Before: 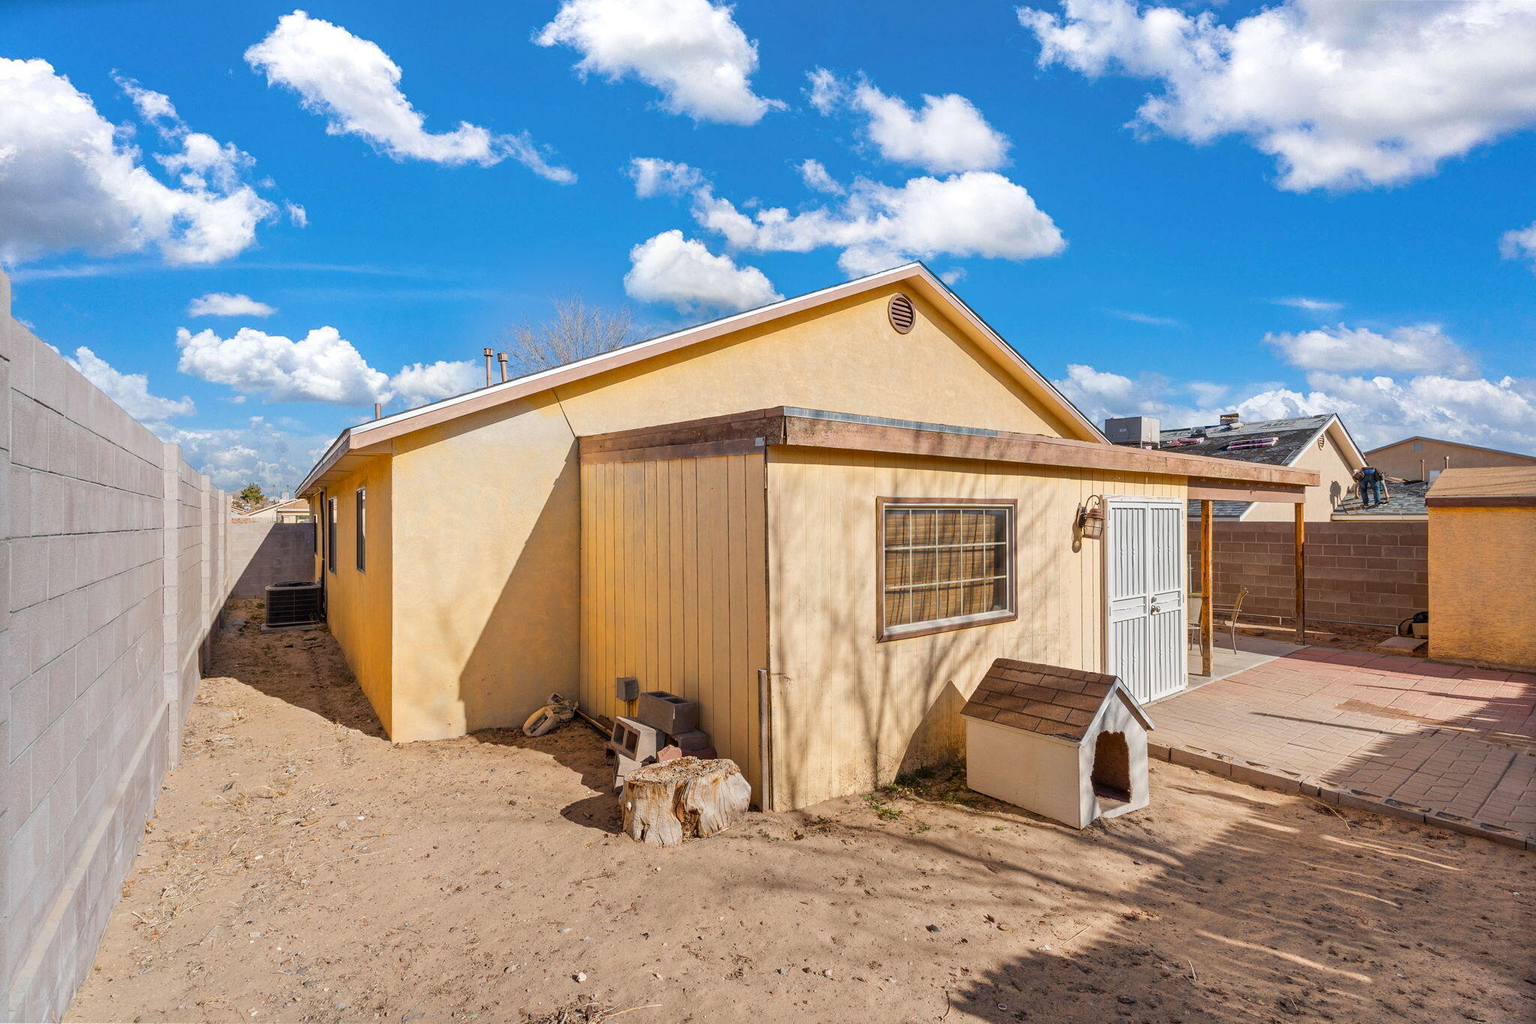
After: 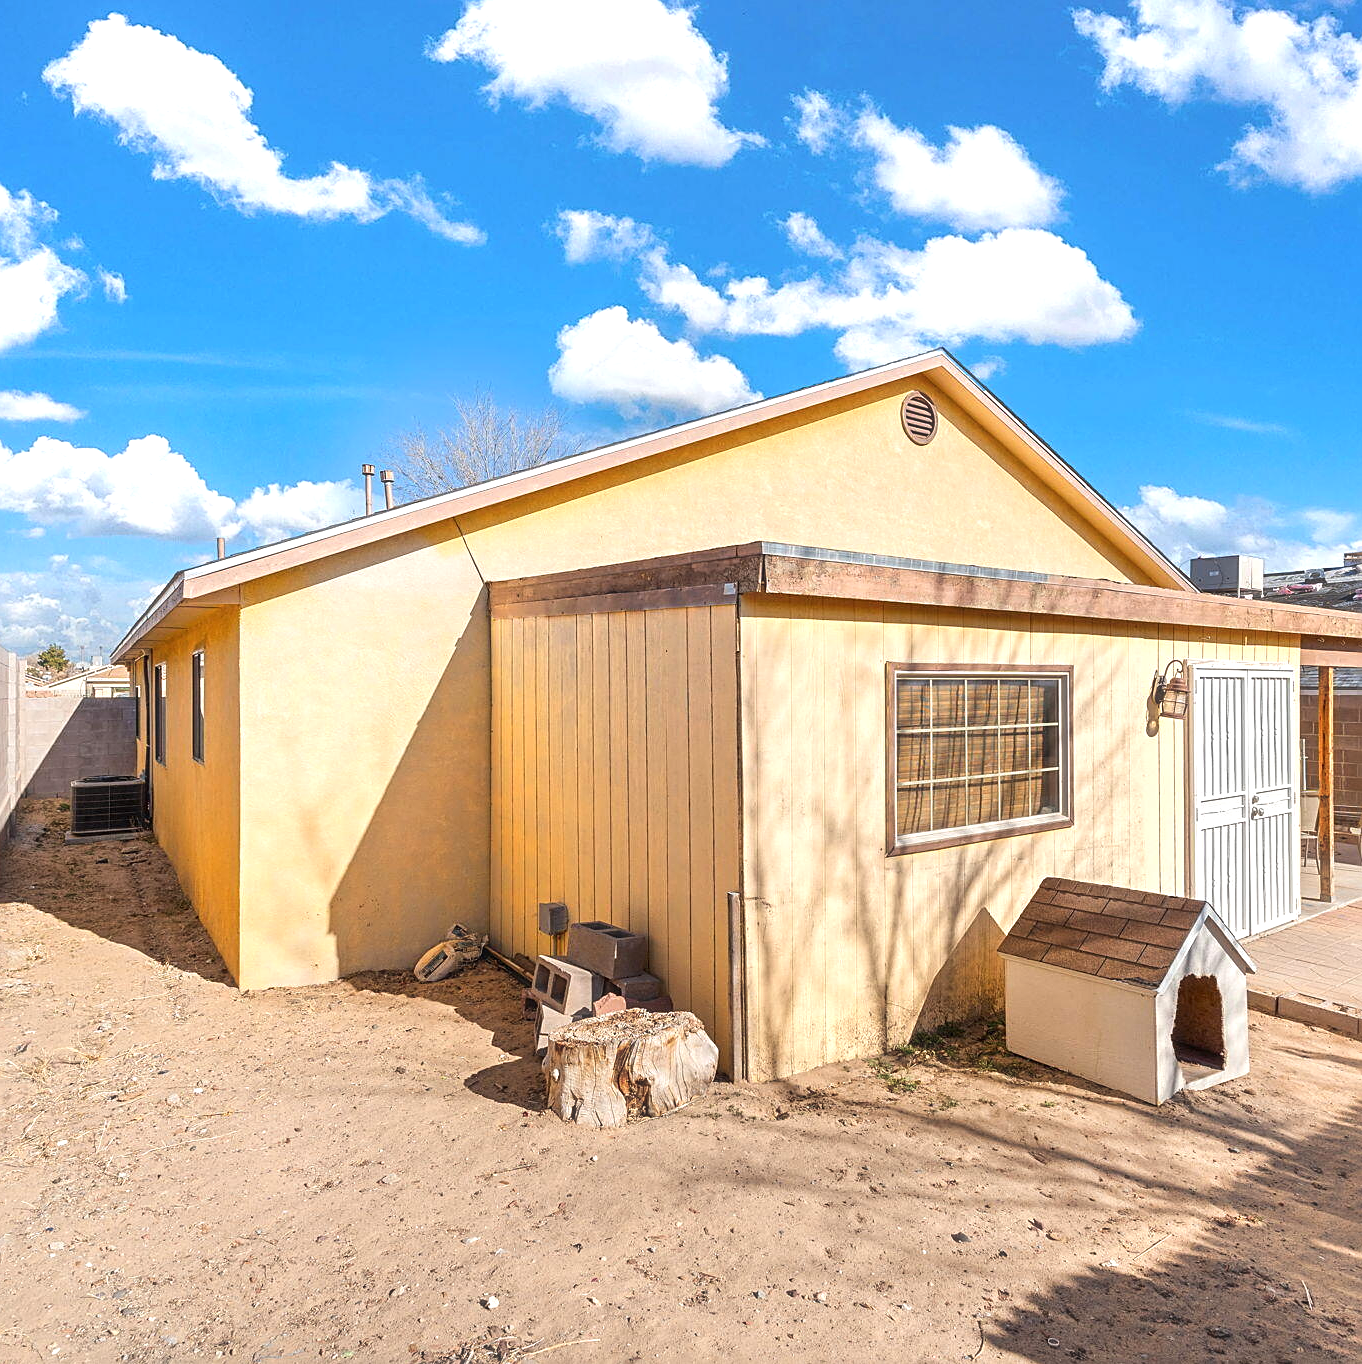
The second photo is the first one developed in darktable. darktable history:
exposure: black level correction 0.001, exposure 0.5 EV, compensate highlight preservation false
haze removal: strength -0.097, adaptive false
crop and rotate: left 13.844%, right 19.604%
sharpen: on, module defaults
